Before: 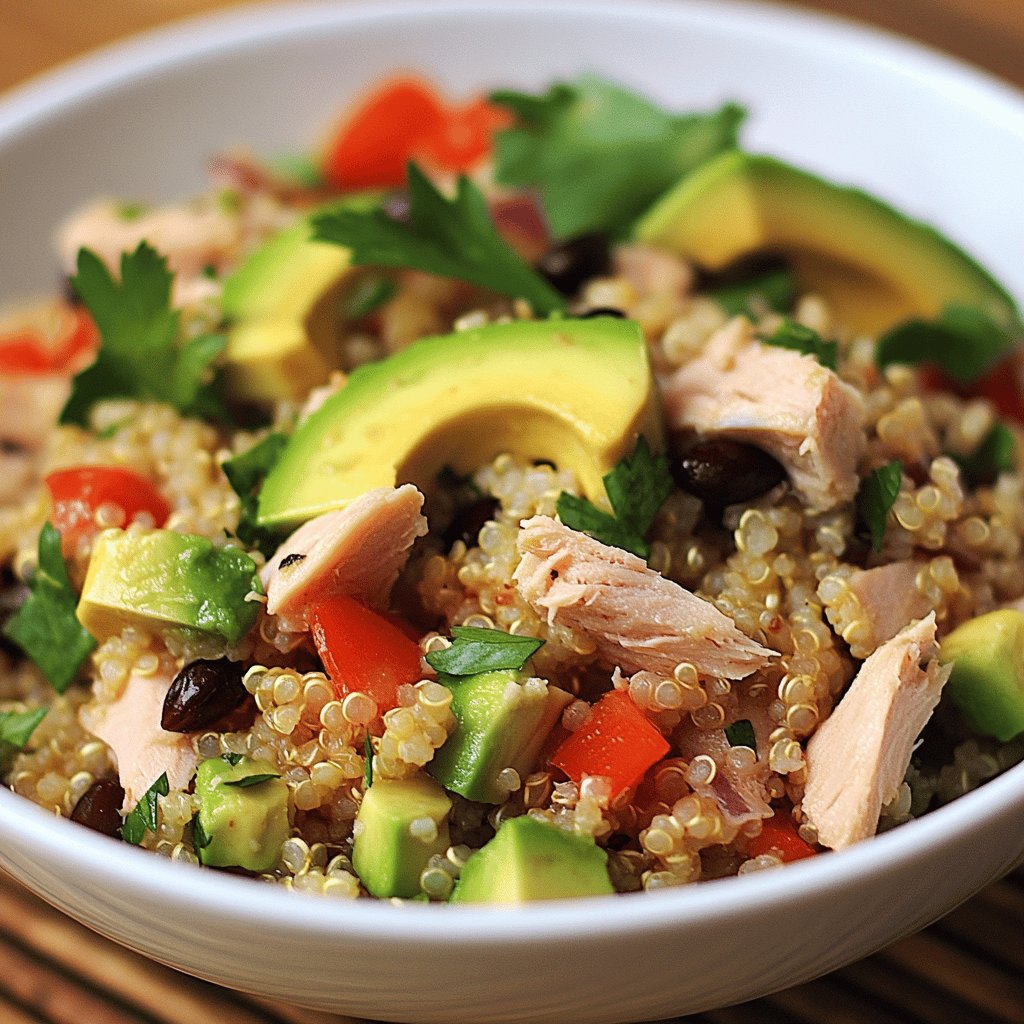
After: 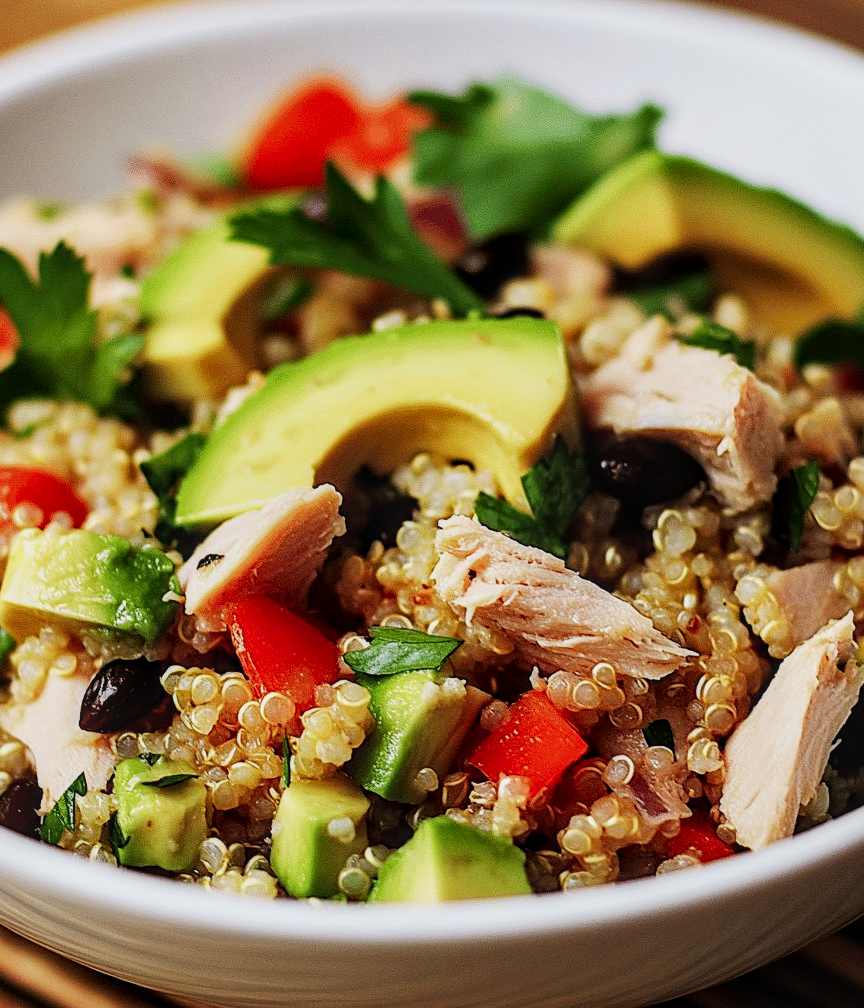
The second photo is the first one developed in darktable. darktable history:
crop: left 8.026%, right 7.374%
white balance: red 1, blue 1
sigmoid: contrast 1.7, skew 0.1, preserve hue 0%, red attenuation 0.1, red rotation 0.035, green attenuation 0.1, green rotation -0.017, blue attenuation 0.15, blue rotation -0.052, base primaries Rec2020
tone equalizer: on, module defaults
local contrast: on, module defaults
